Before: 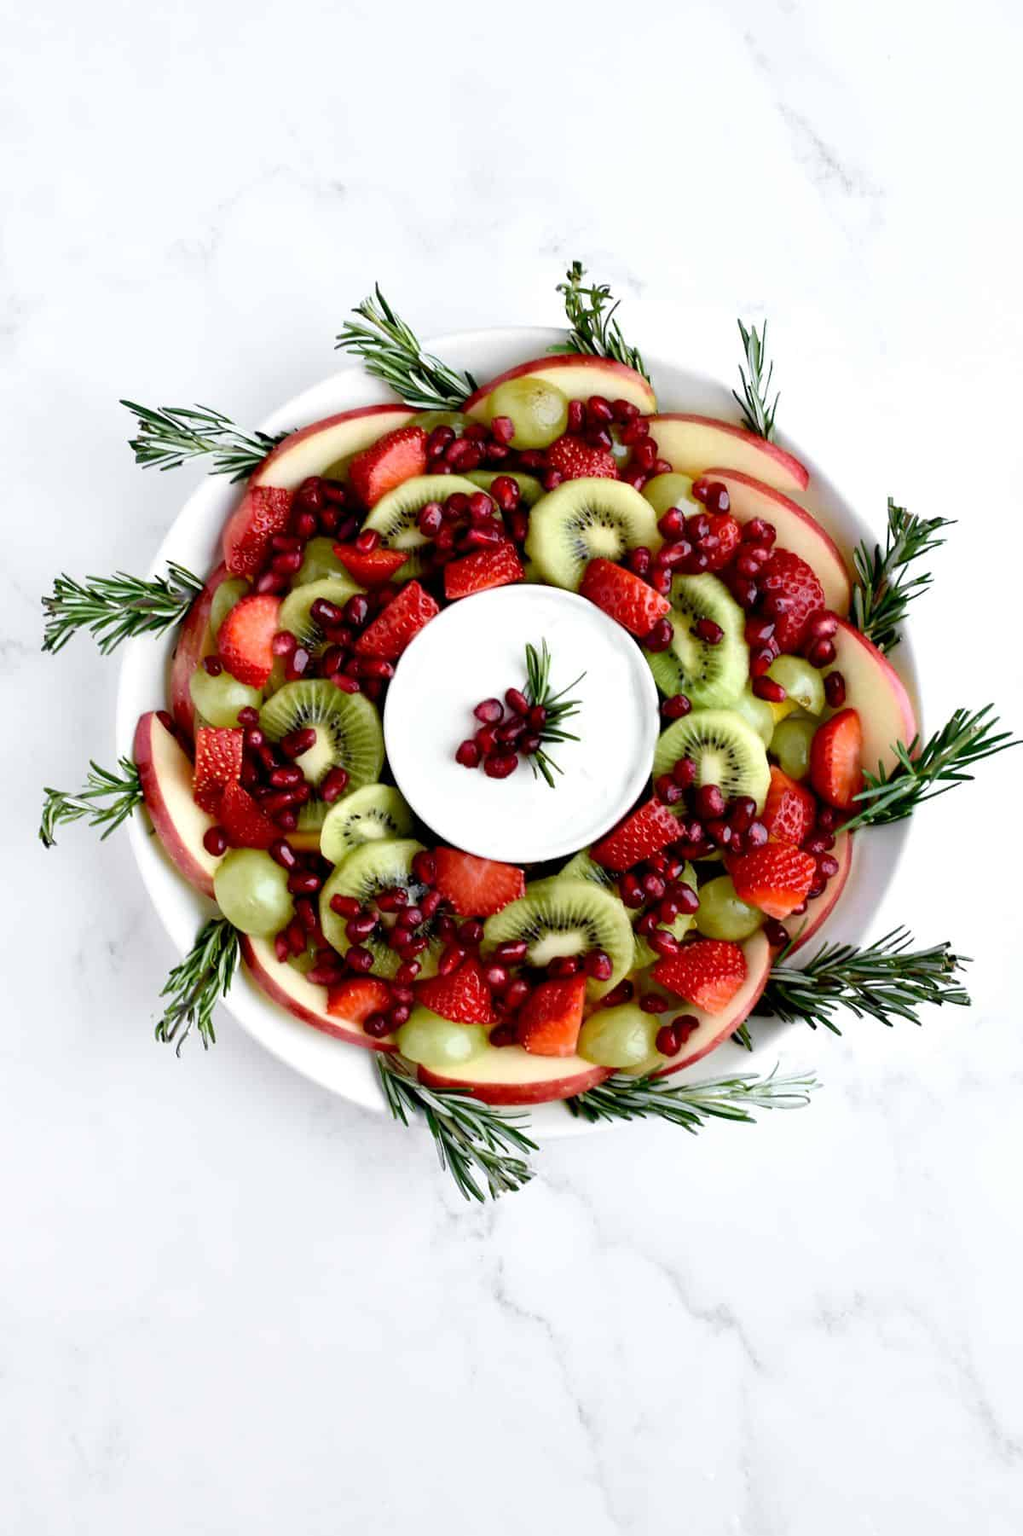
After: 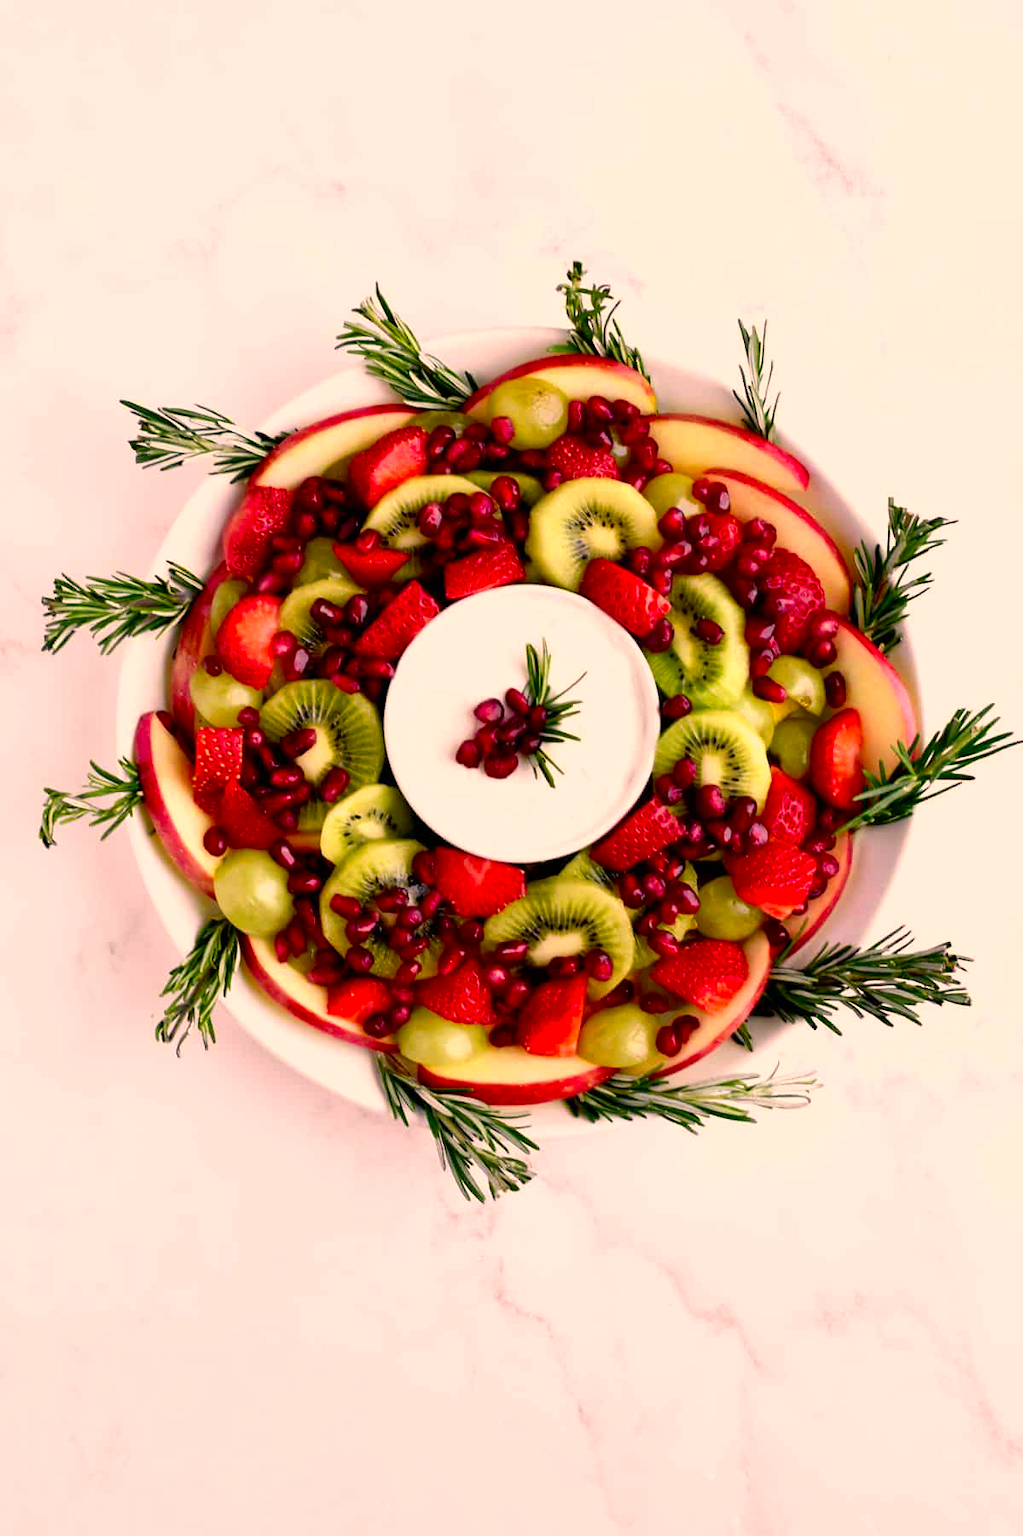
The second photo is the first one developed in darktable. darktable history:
color correction: highlights a* 21.4, highlights b* 19.54
contrast brightness saturation: brightness -0.026, saturation 0.352
